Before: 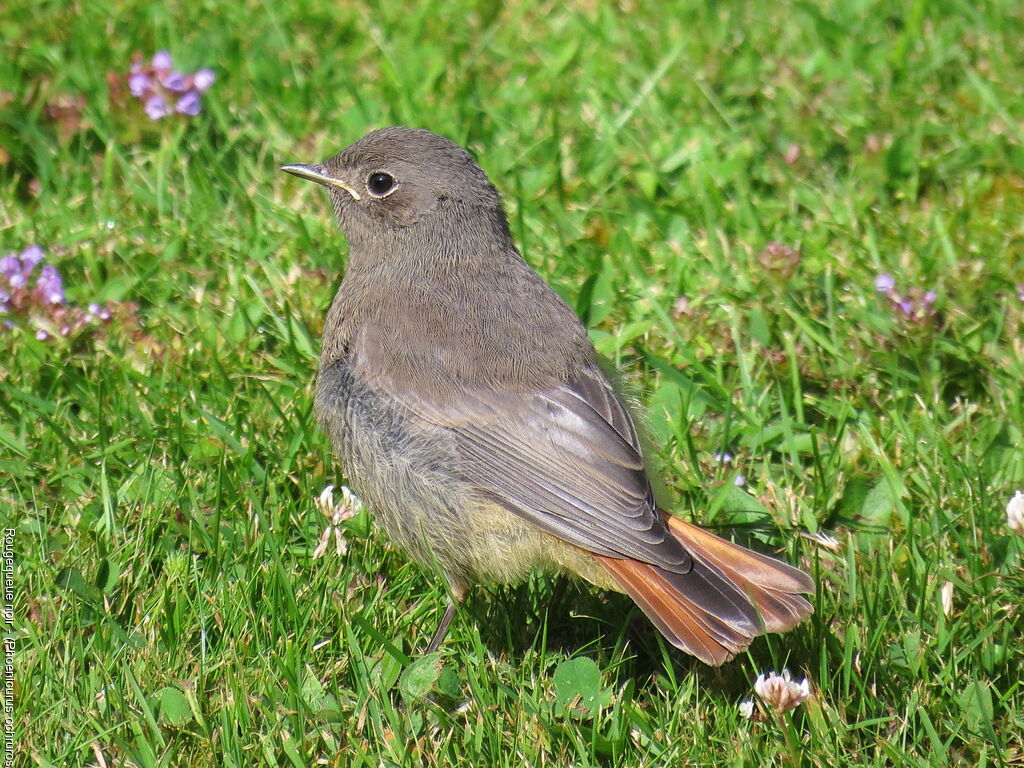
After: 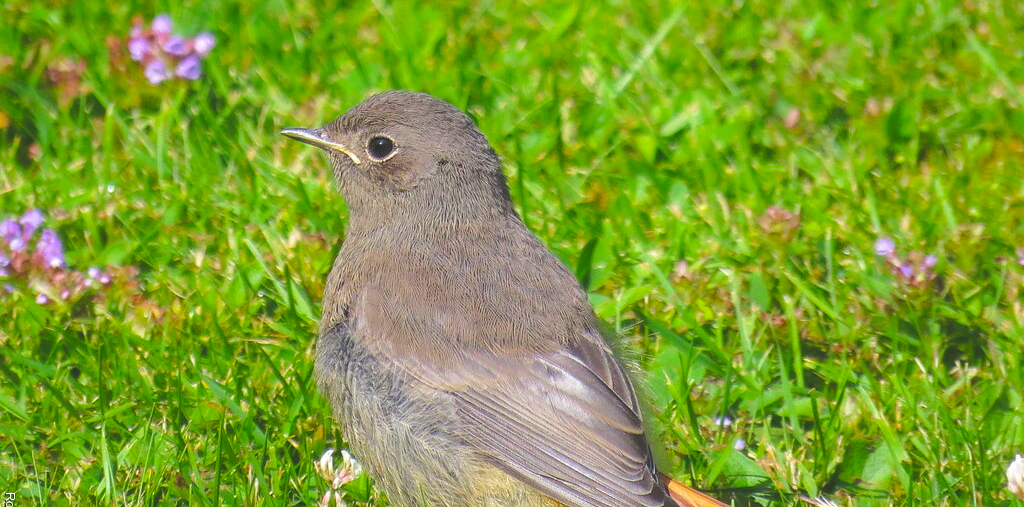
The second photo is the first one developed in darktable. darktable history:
crop and rotate: top 4.739%, bottom 29.187%
color balance rgb: power › luminance -3.935%, power › hue 139.42°, global offset › luminance 1.976%, perceptual saturation grading › global saturation 29.816%, perceptual brilliance grading › mid-tones 9.809%, perceptual brilliance grading › shadows 14.752%, global vibrance 20%
shadows and highlights: shadows 37.81, highlights -28.07, soften with gaussian
